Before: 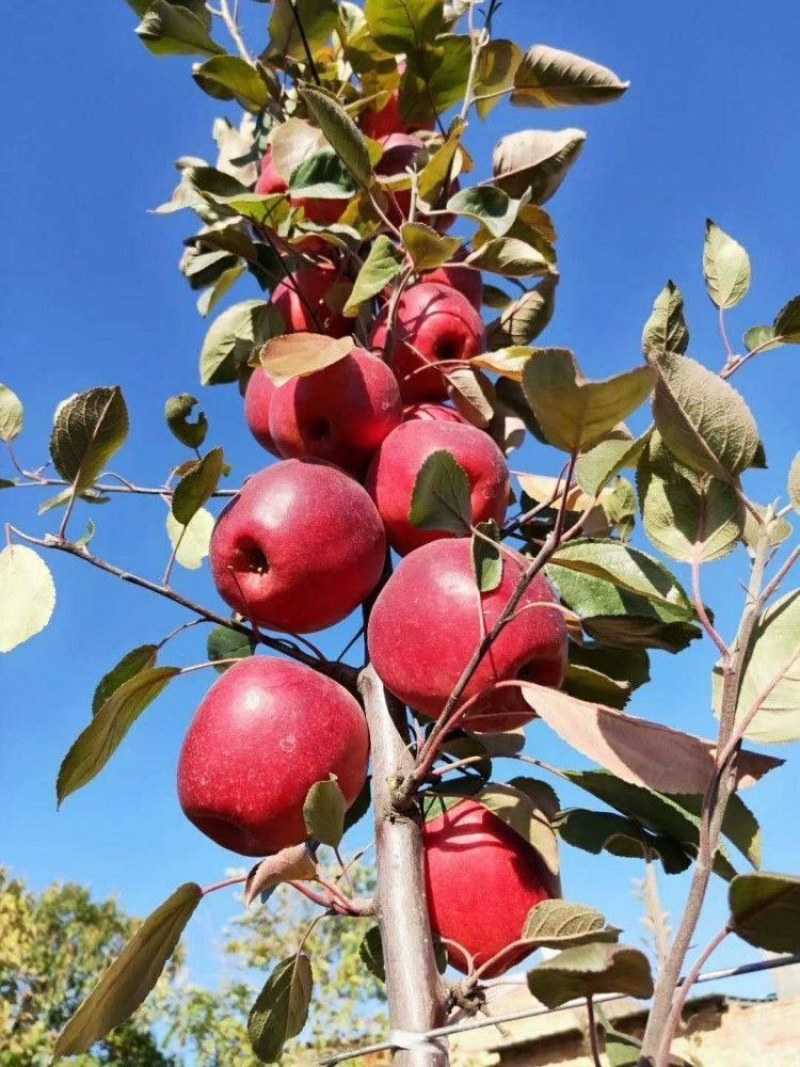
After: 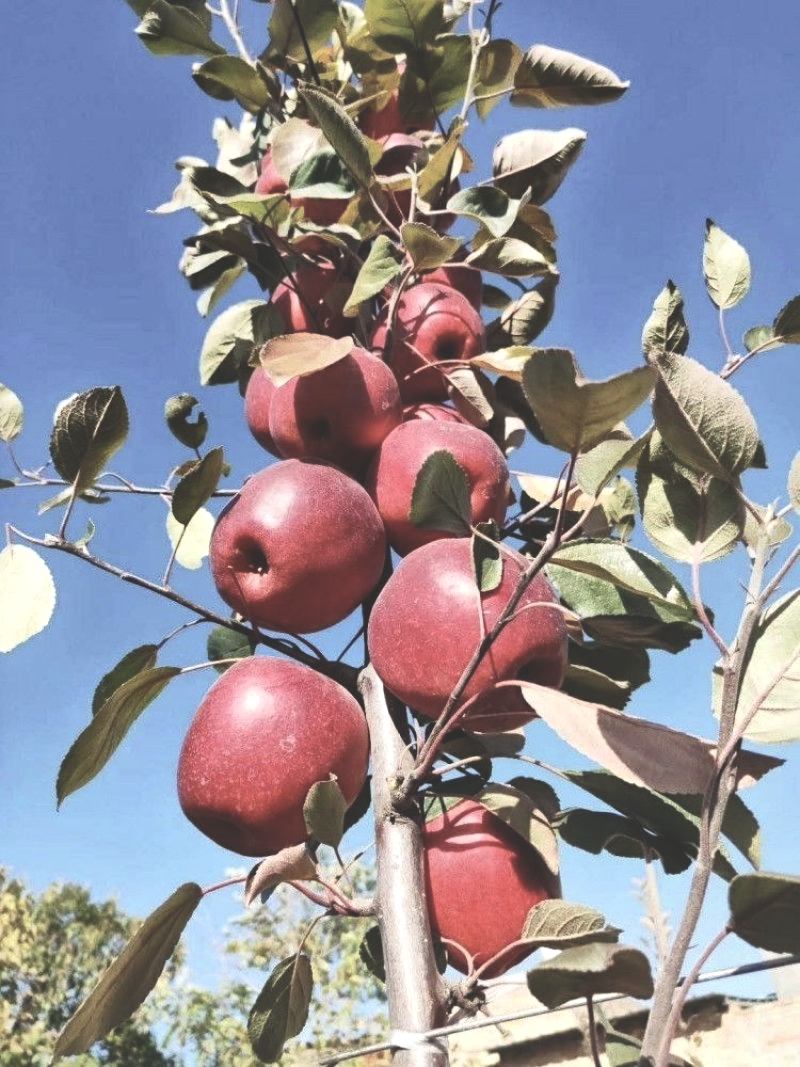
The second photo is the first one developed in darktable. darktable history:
exposure: black level correction -0.041, exposure 0.064 EV, compensate exposure bias true, compensate highlight preservation false
contrast brightness saturation: contrast 0.102, saturation -0.289
local contrast: mode bilateral grid, contrast 20, coarseness 50, detail 148%, midtone range 0.2
